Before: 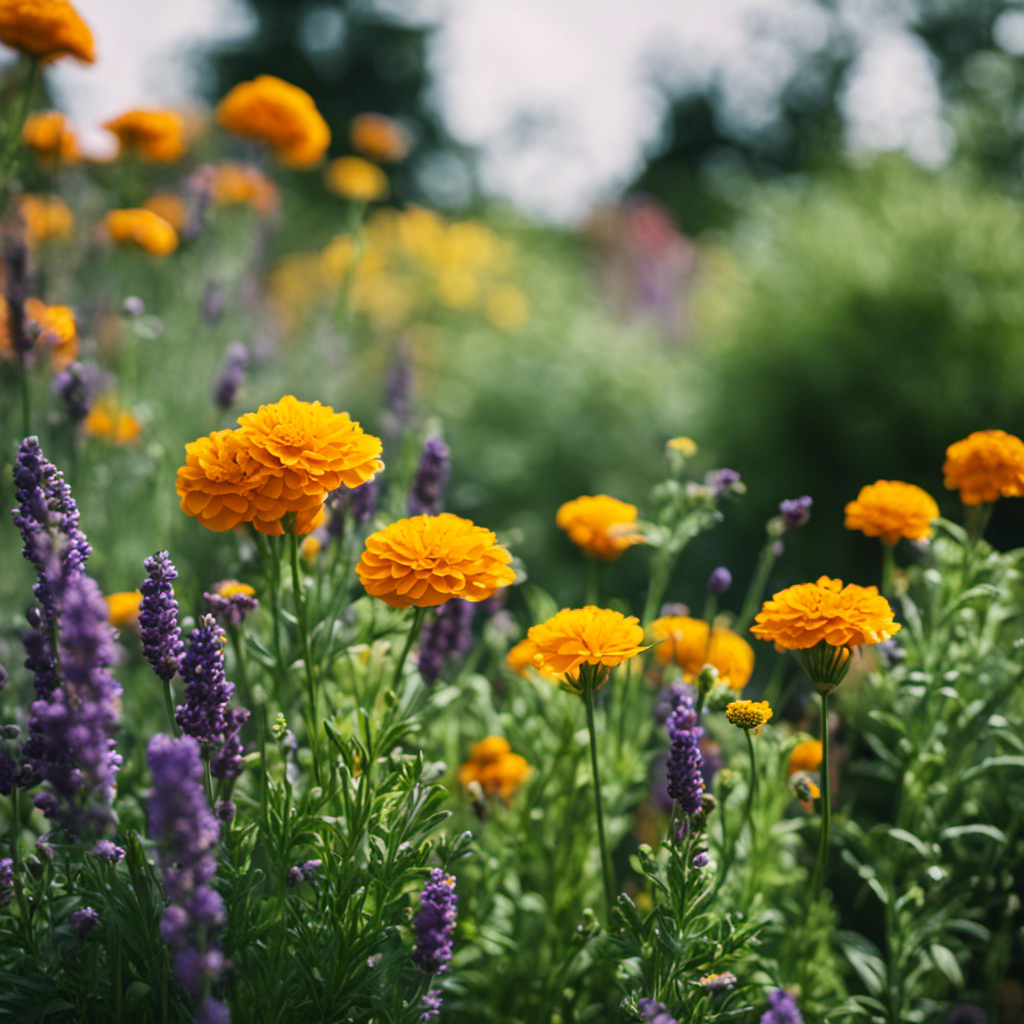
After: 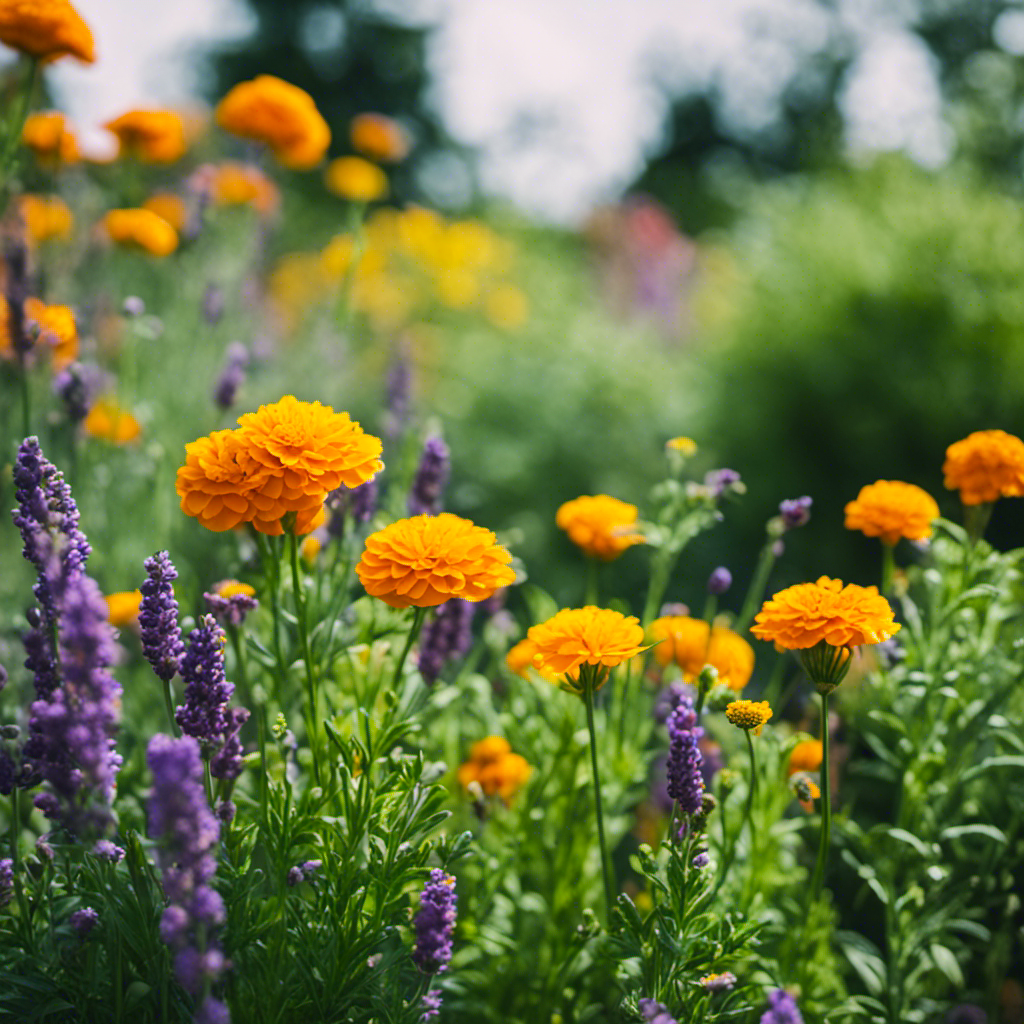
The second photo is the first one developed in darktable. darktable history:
color balance rgb: perceptual saturation grading › global saturation 15.076%, perceptual brilliance grading › mid-tones 10.303%, perceptual brilliance grading › shadows 15.21%
